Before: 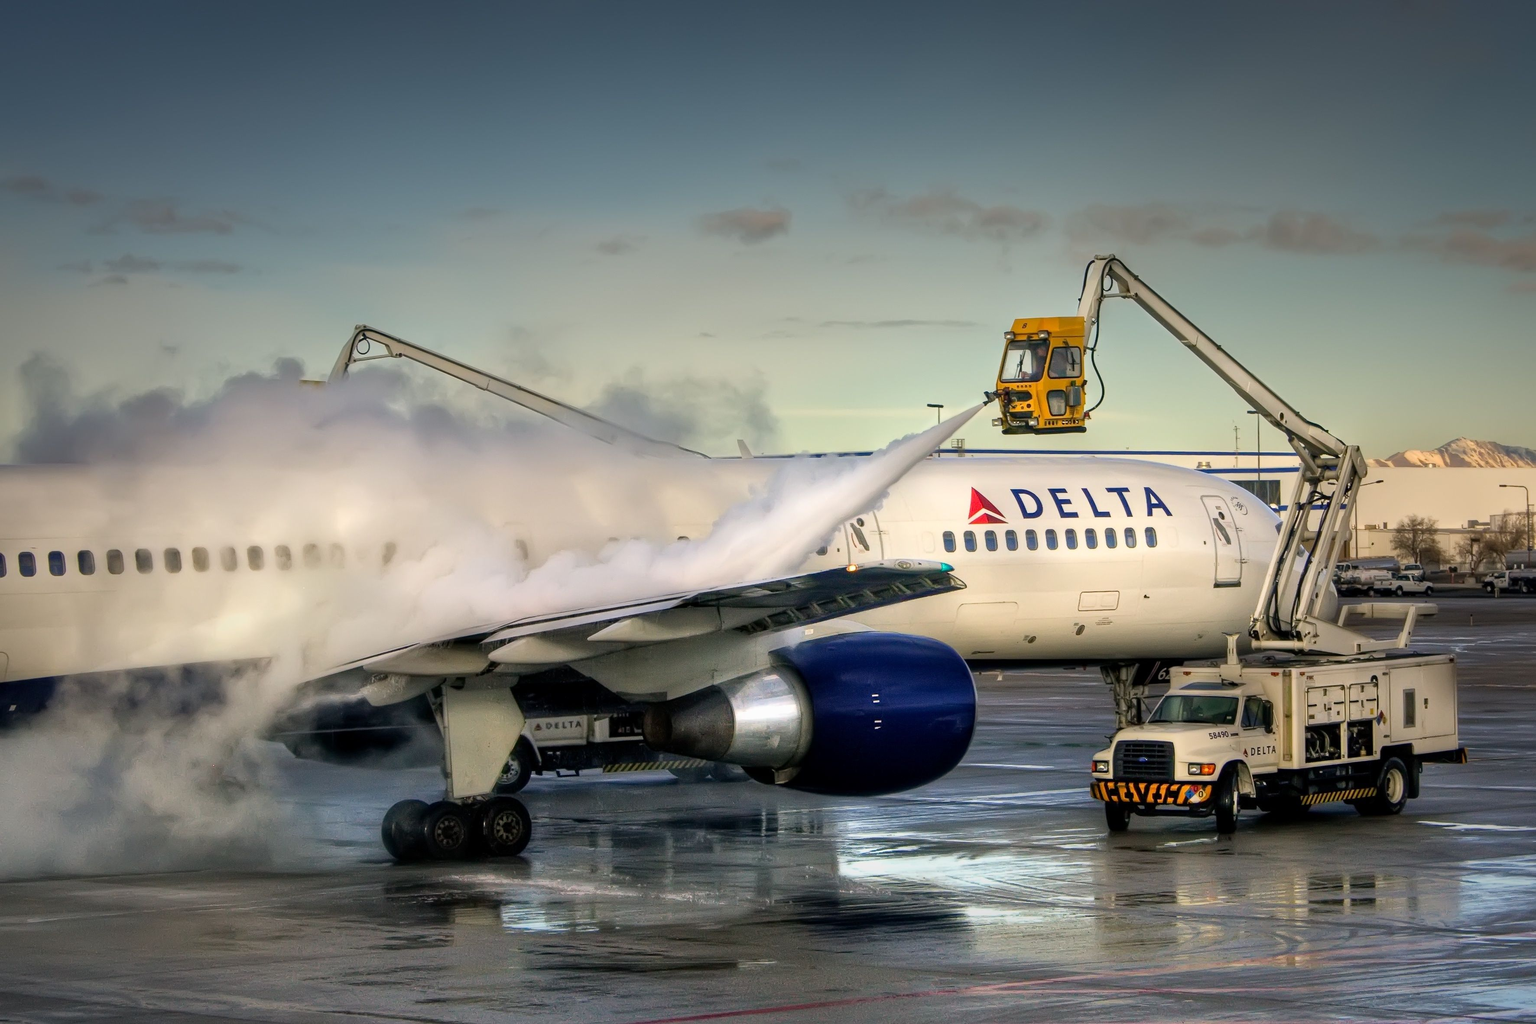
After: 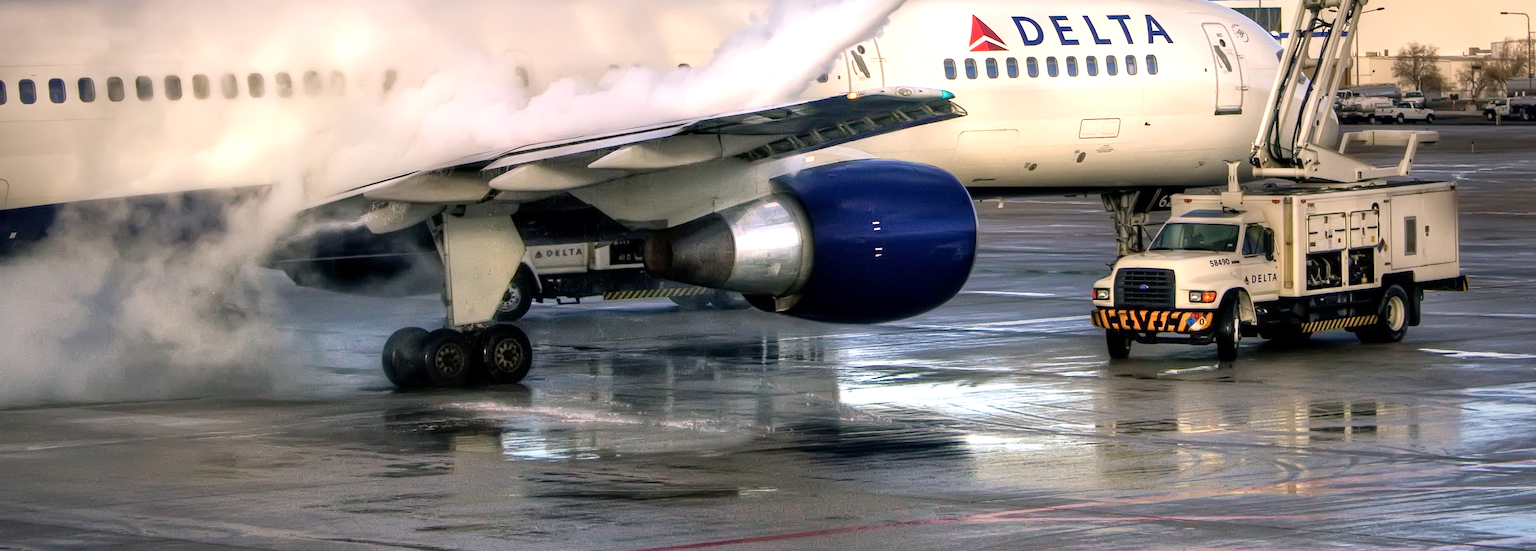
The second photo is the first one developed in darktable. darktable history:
color balance rgb: highlights gain › chroma 1.462%, highlights gain › hue 311.69°, perceptual saturation grading › global saturation -11.734%, global vibrance 20%
crop and rotate: top 46.219%, right 0.036%
exposure: exposure 0.51 EV, compensate highlight preservation false
